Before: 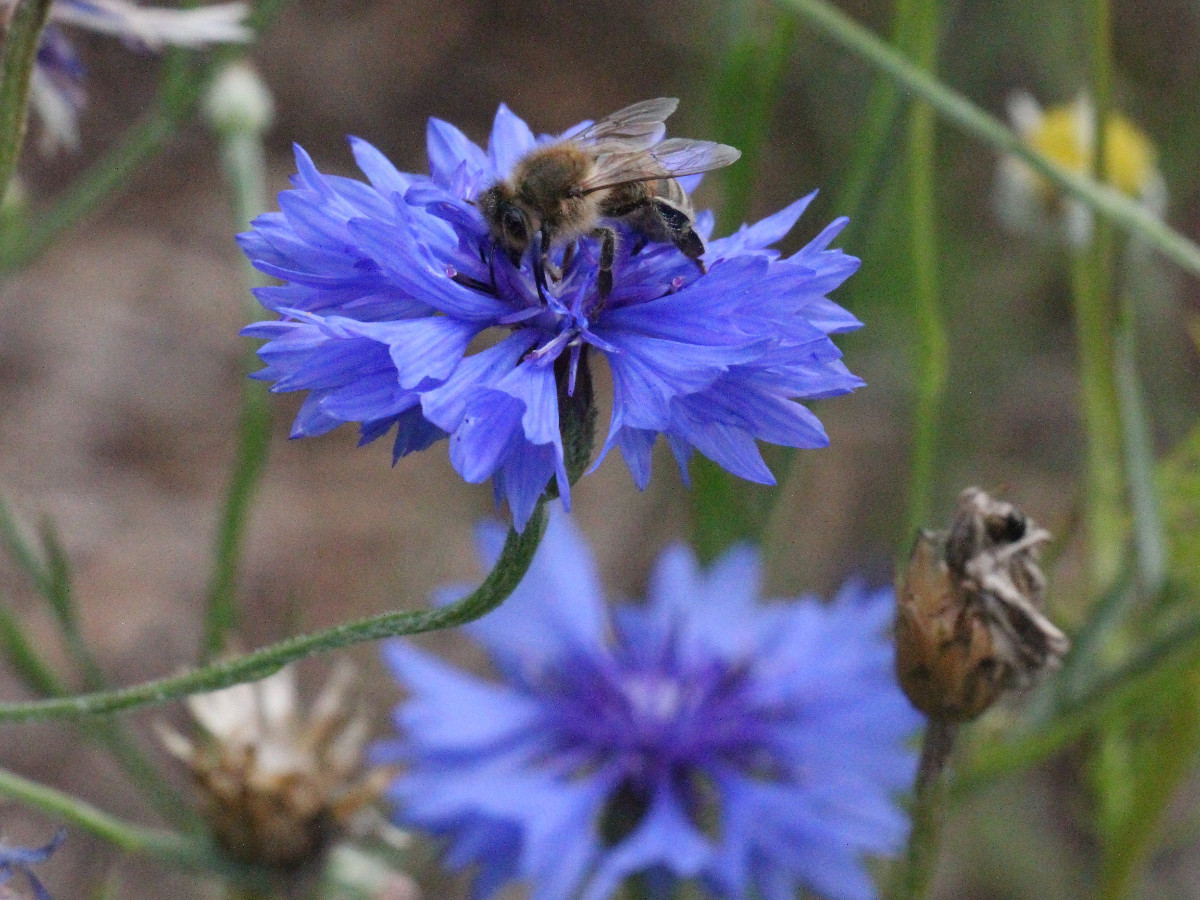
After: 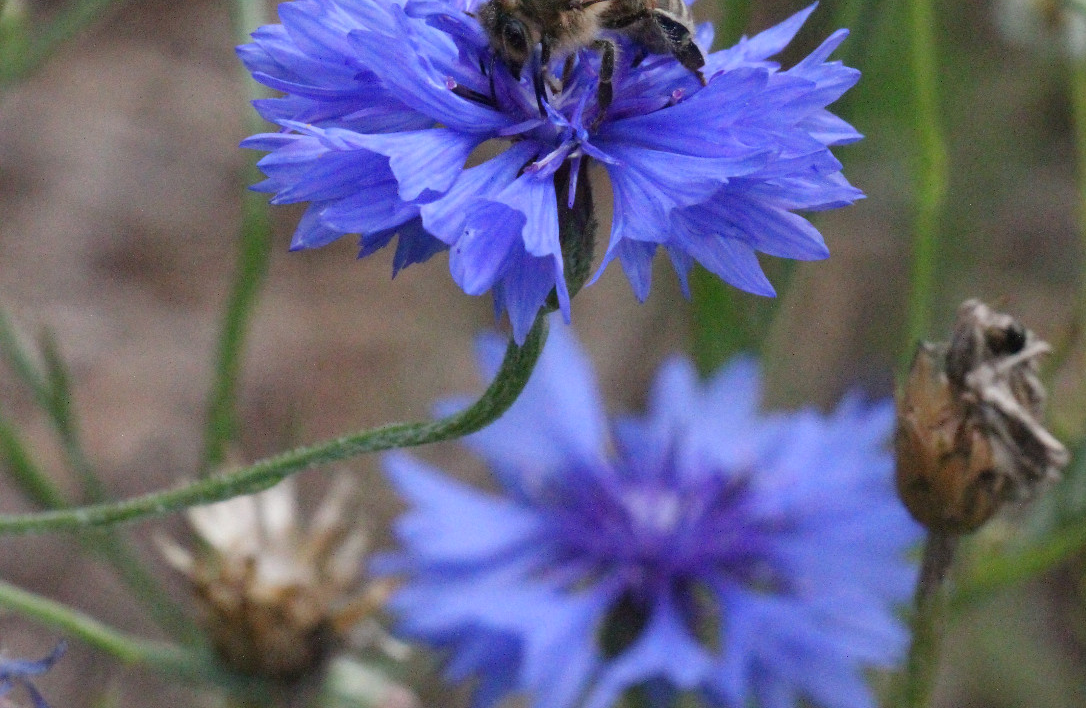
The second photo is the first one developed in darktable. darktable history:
crop: top 20.916%, right 9.437%, bottom 0.316%
tone equalizer: on, module defaults
